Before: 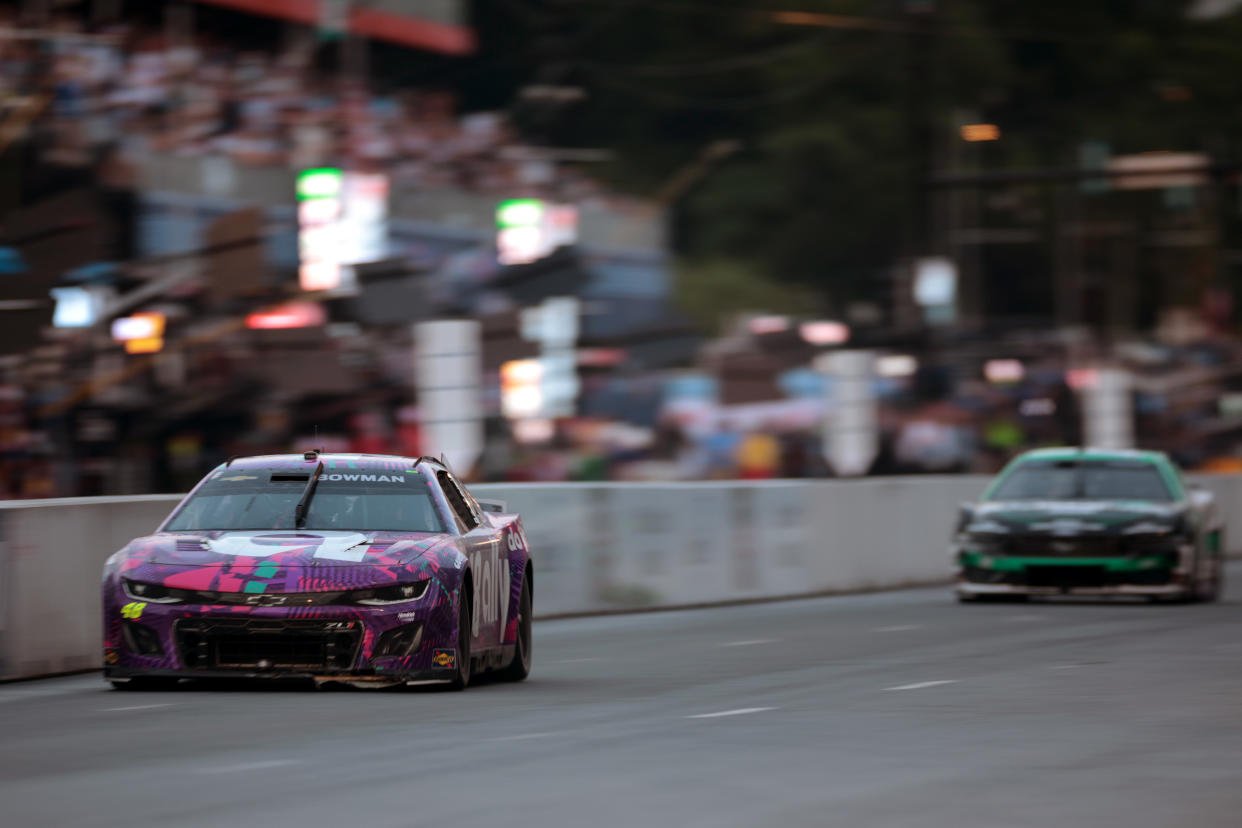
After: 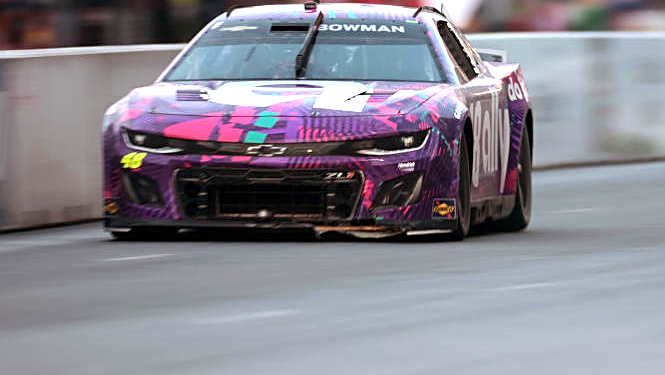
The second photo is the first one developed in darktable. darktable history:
crop and rotate: top 54.514%, right 46.406%, bottom 0.136%
exposure: black level correction 0, exposure 1.105 EV, compensate highlight preservation false
sharpen: on, module defaults
